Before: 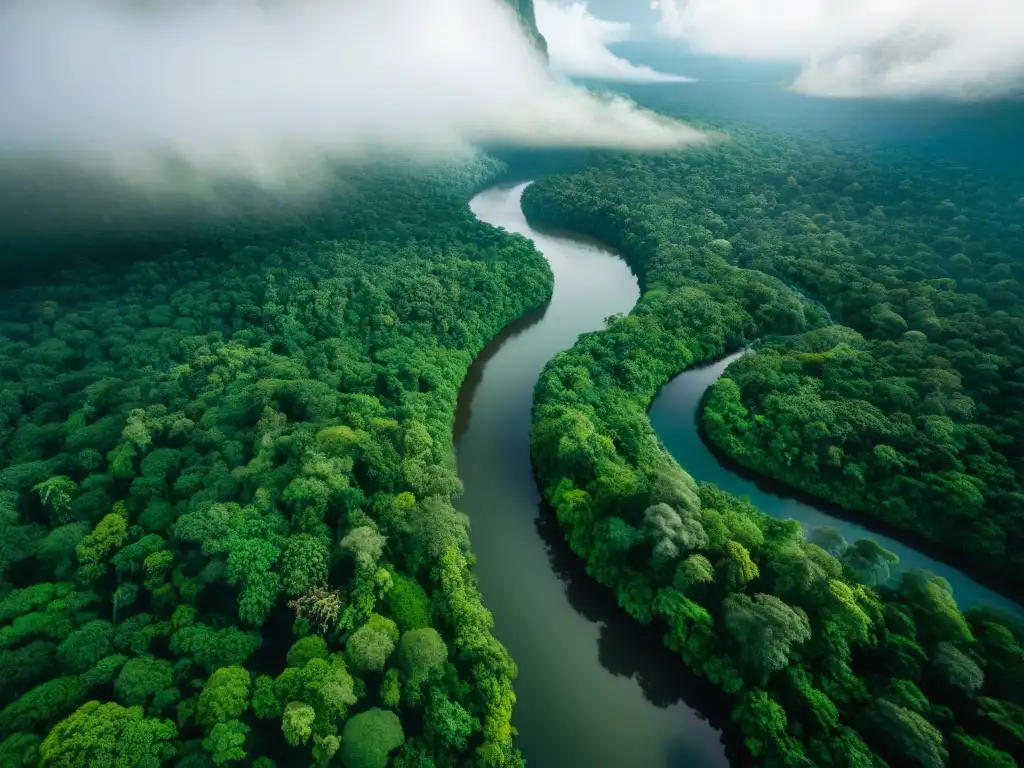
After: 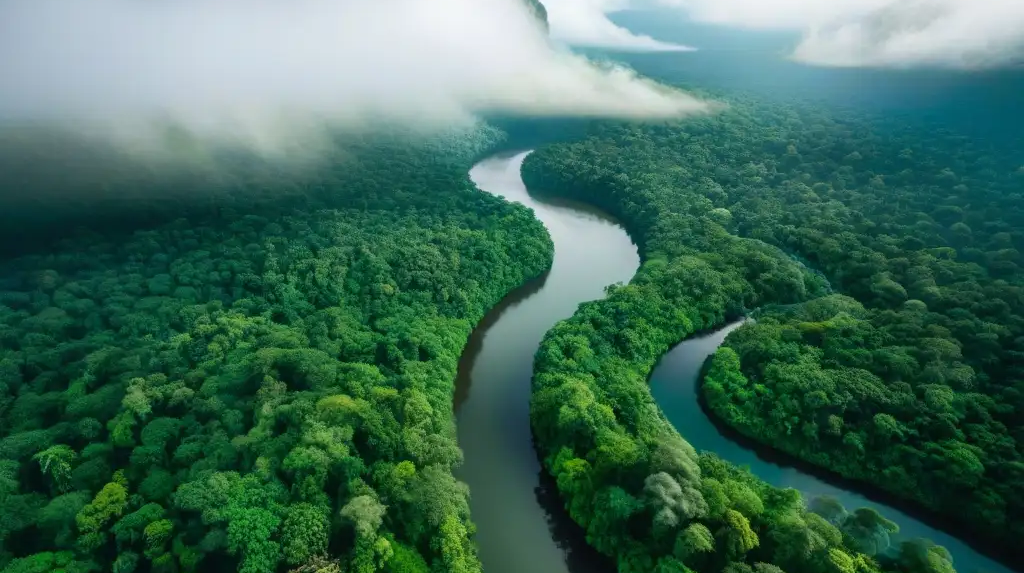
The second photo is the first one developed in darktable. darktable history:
crop: top 4.126%, bottom 21.235%
